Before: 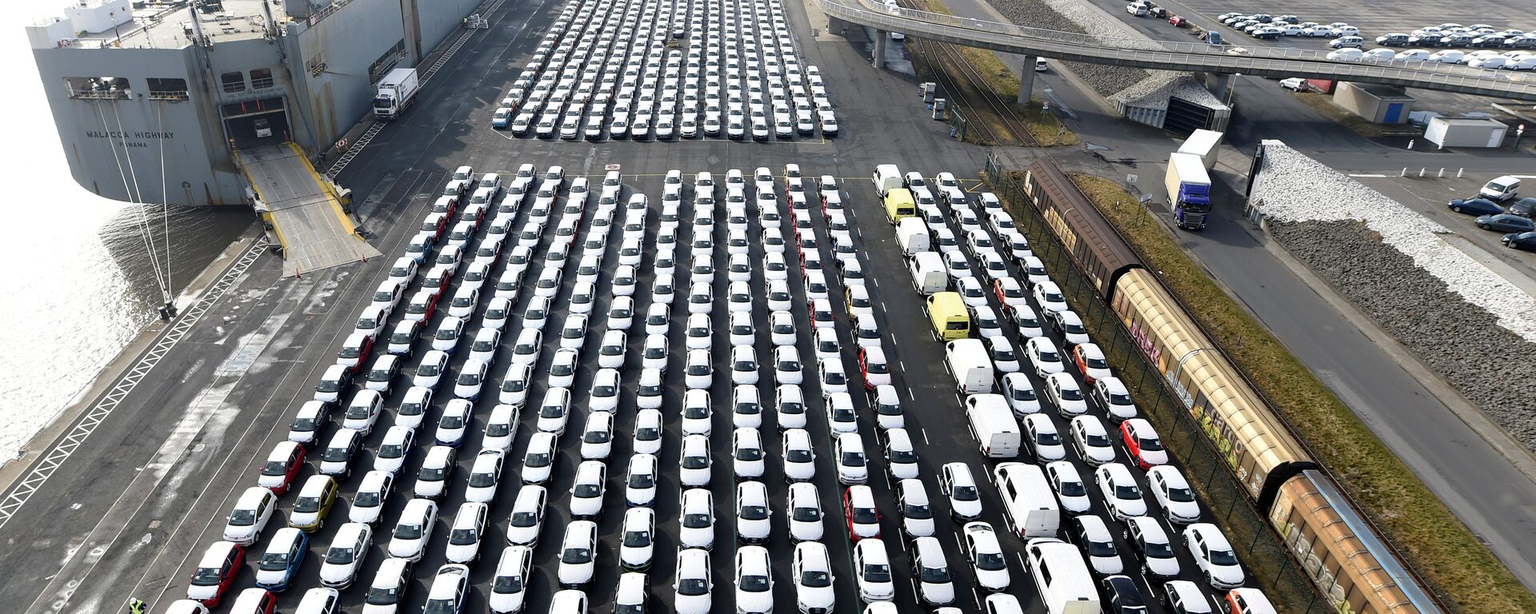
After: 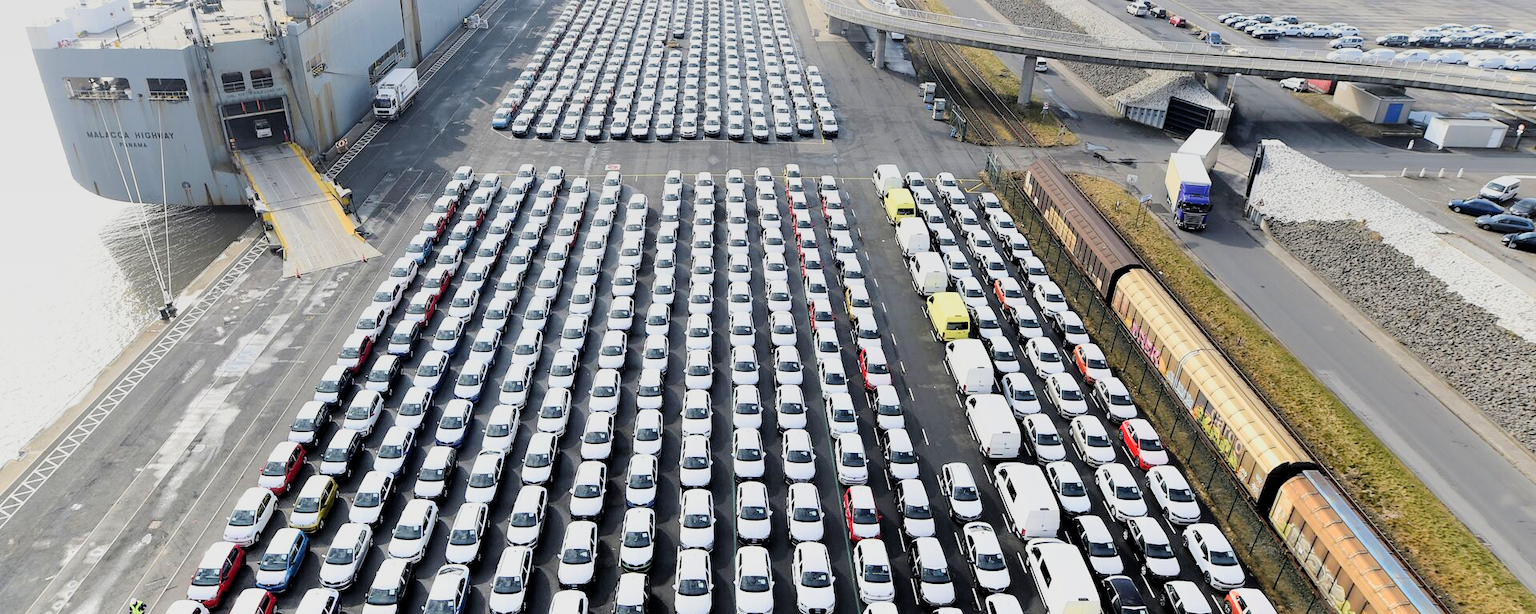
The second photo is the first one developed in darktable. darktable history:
exposure: black level correction 0, exposure 1.5 EV, compensate highlight preservation false
graduated density: on, module defaults
filmic rgb: black relative exposure -6.15 EV, white relative exposure 6.96 EV, hardness 2.23, color science v6 (2022)
